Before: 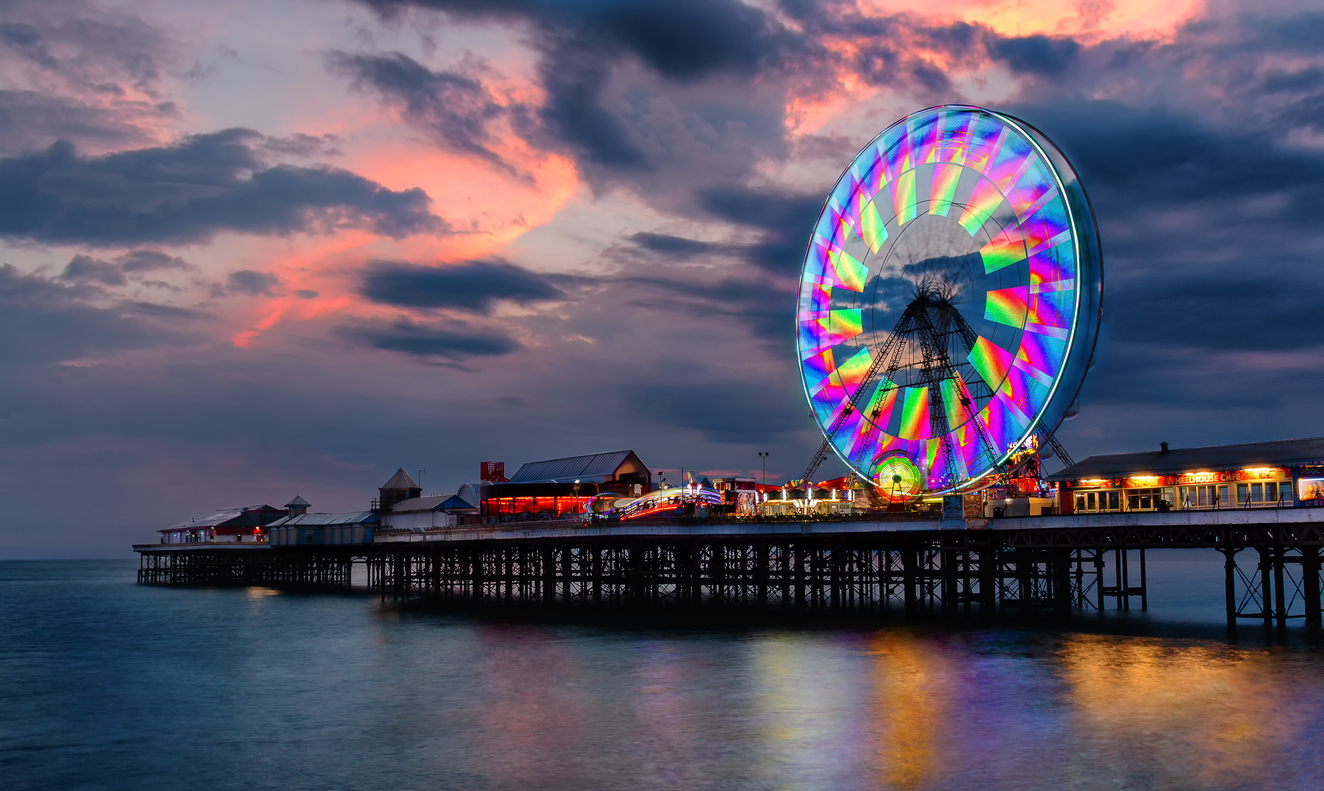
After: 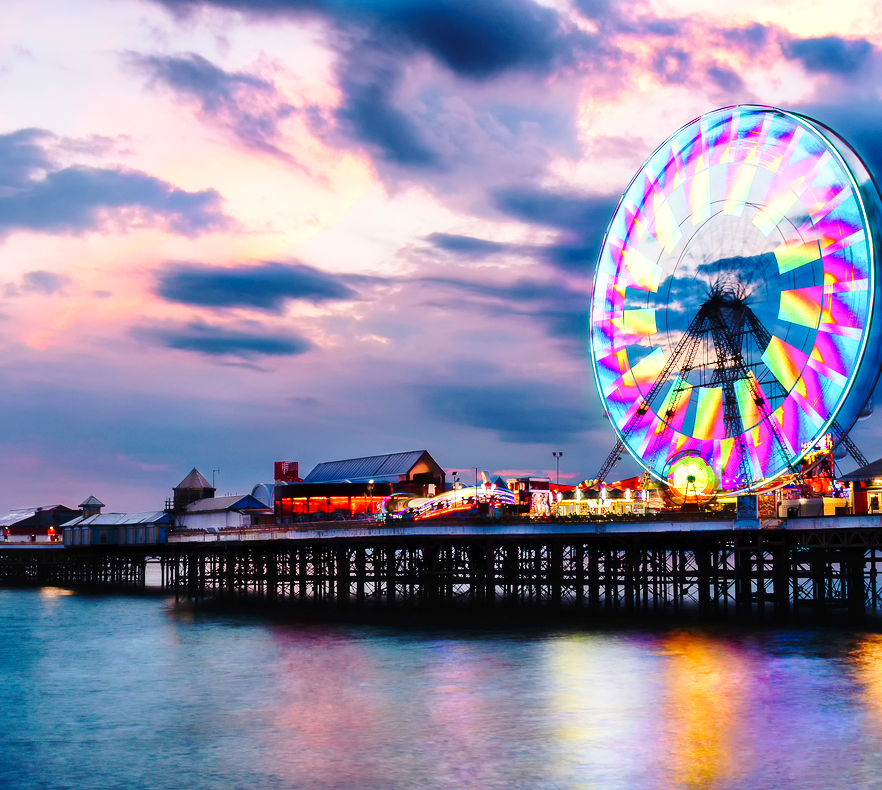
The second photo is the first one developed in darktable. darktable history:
contrast equalizer: y [[0.5, 0.5, 0.5, 0.539, 0.64, 0.611], [0.5 ×6], [0.5 ×6], [0 ×6], [0 ×6]], mix -0.212
exposure: exposure 0.601 EV, compensate highlight preservation false
base curve: curves: ch0 [(0, 0) (0.036, 0.037) (0.121, 0.228) (0.46, 0.76) (0.859, 0.983) (1, 1)], preserve colors none
velvia: on, module defaults
crop and rotate: left 15.569%, right 17.769%
